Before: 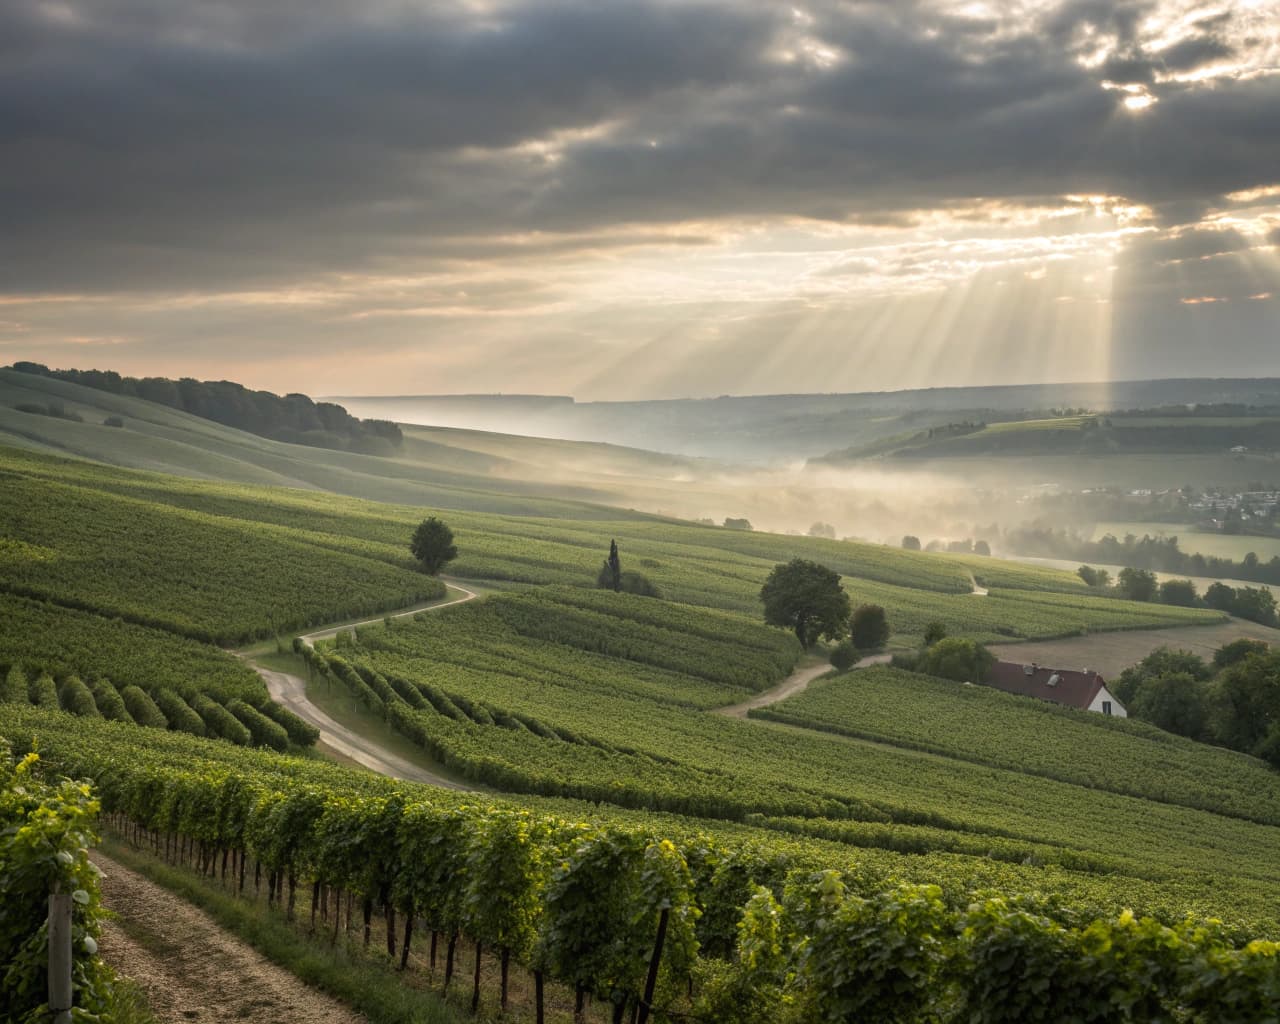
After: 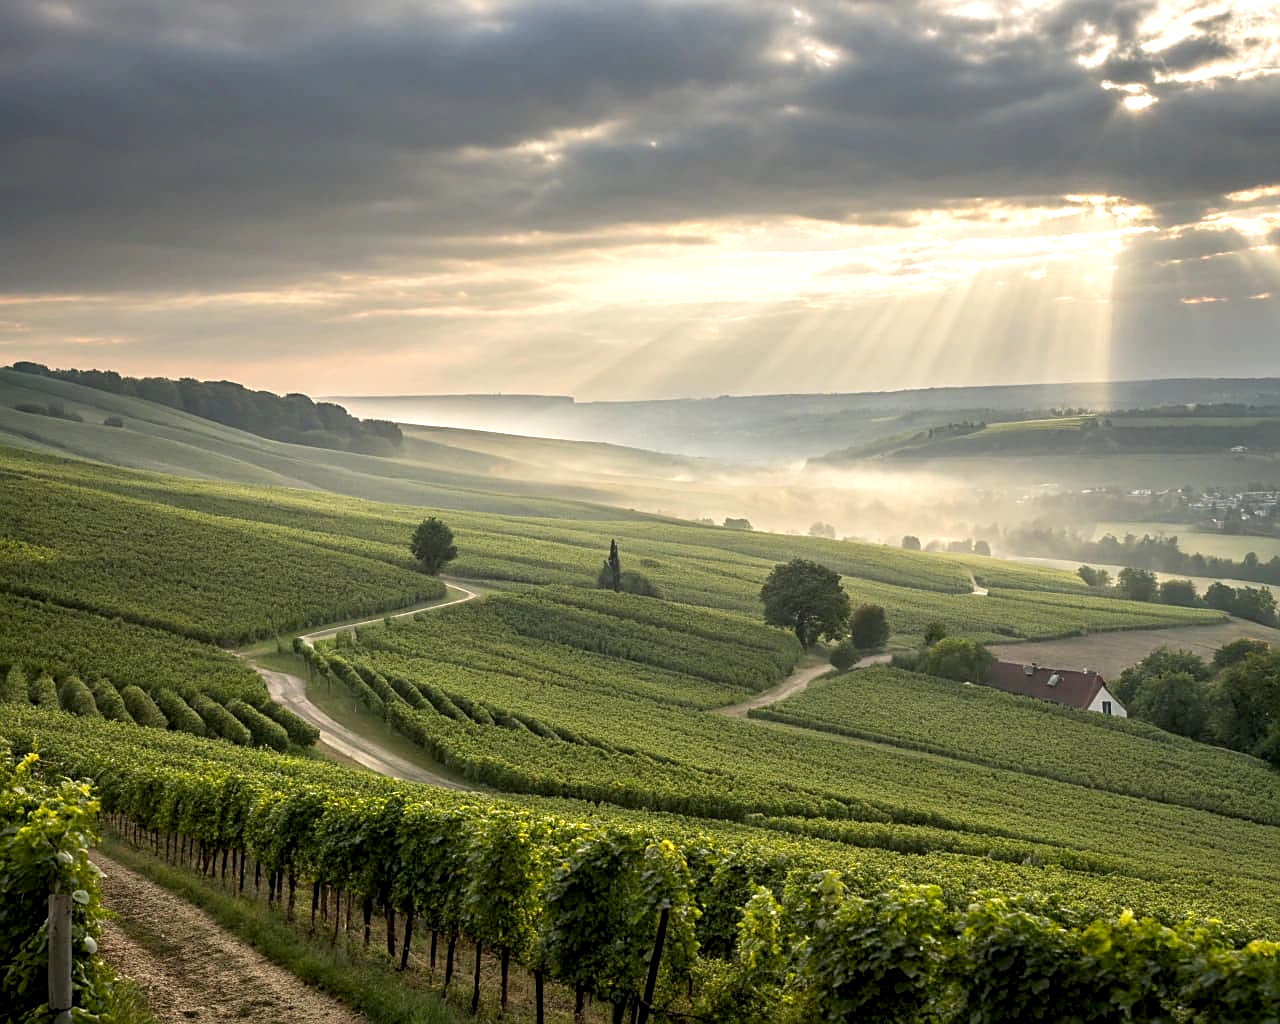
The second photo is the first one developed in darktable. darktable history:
exposure: black level correction 0.005, exposure 0.417 EV, compensate highlight preservation false
sharpen: on, module defaults
